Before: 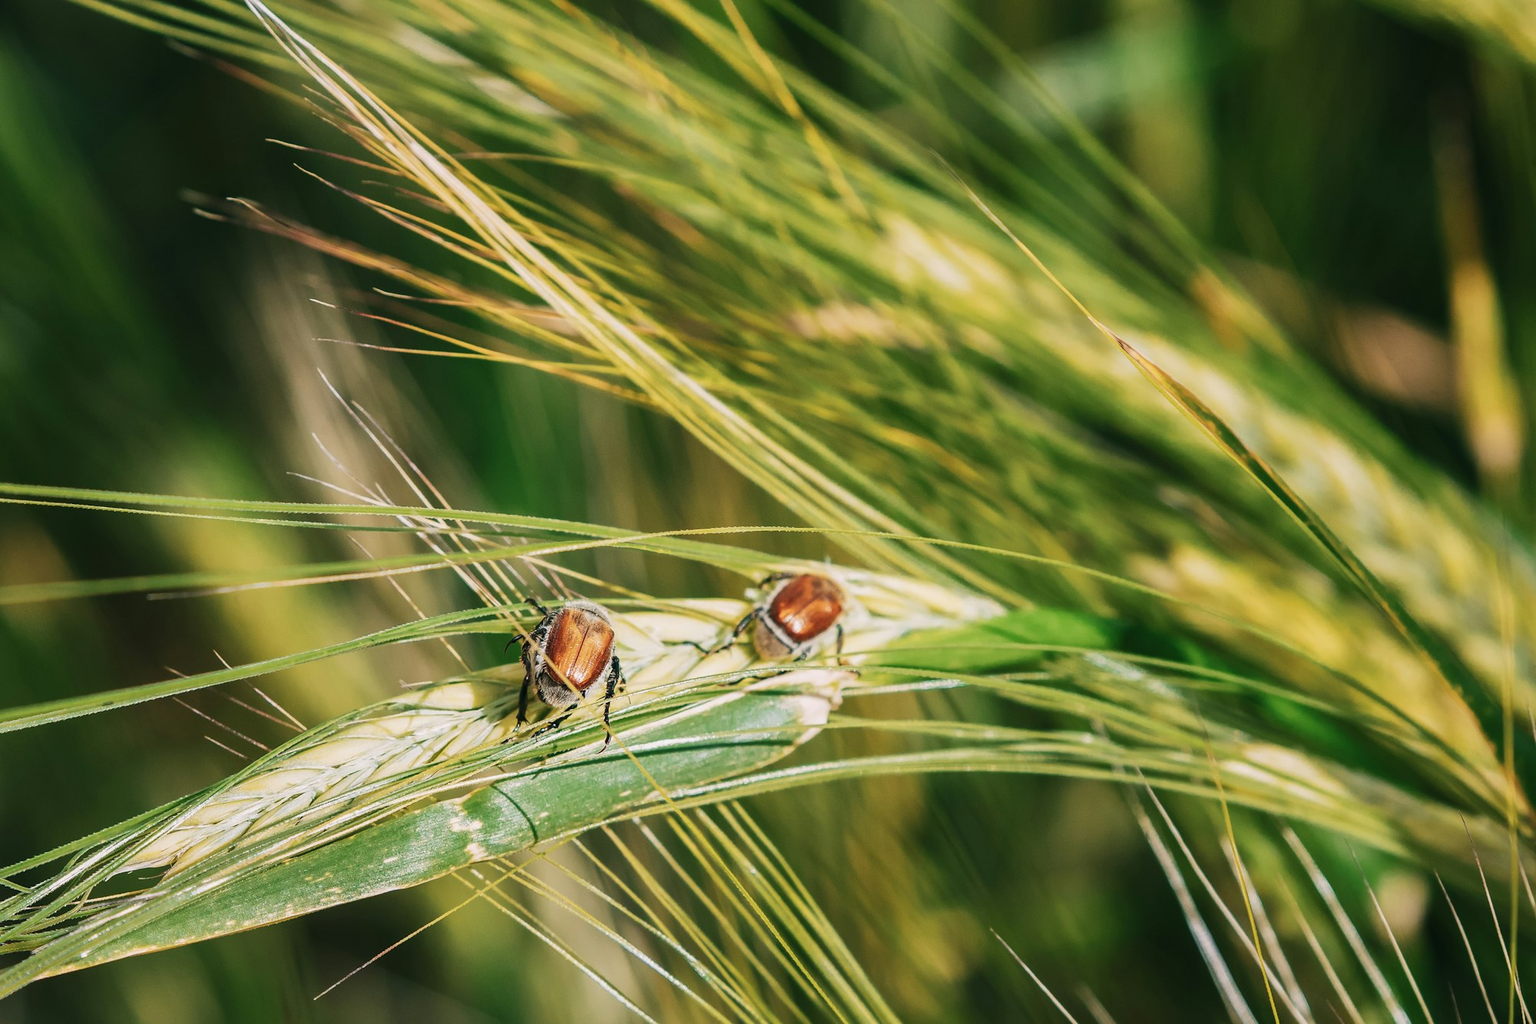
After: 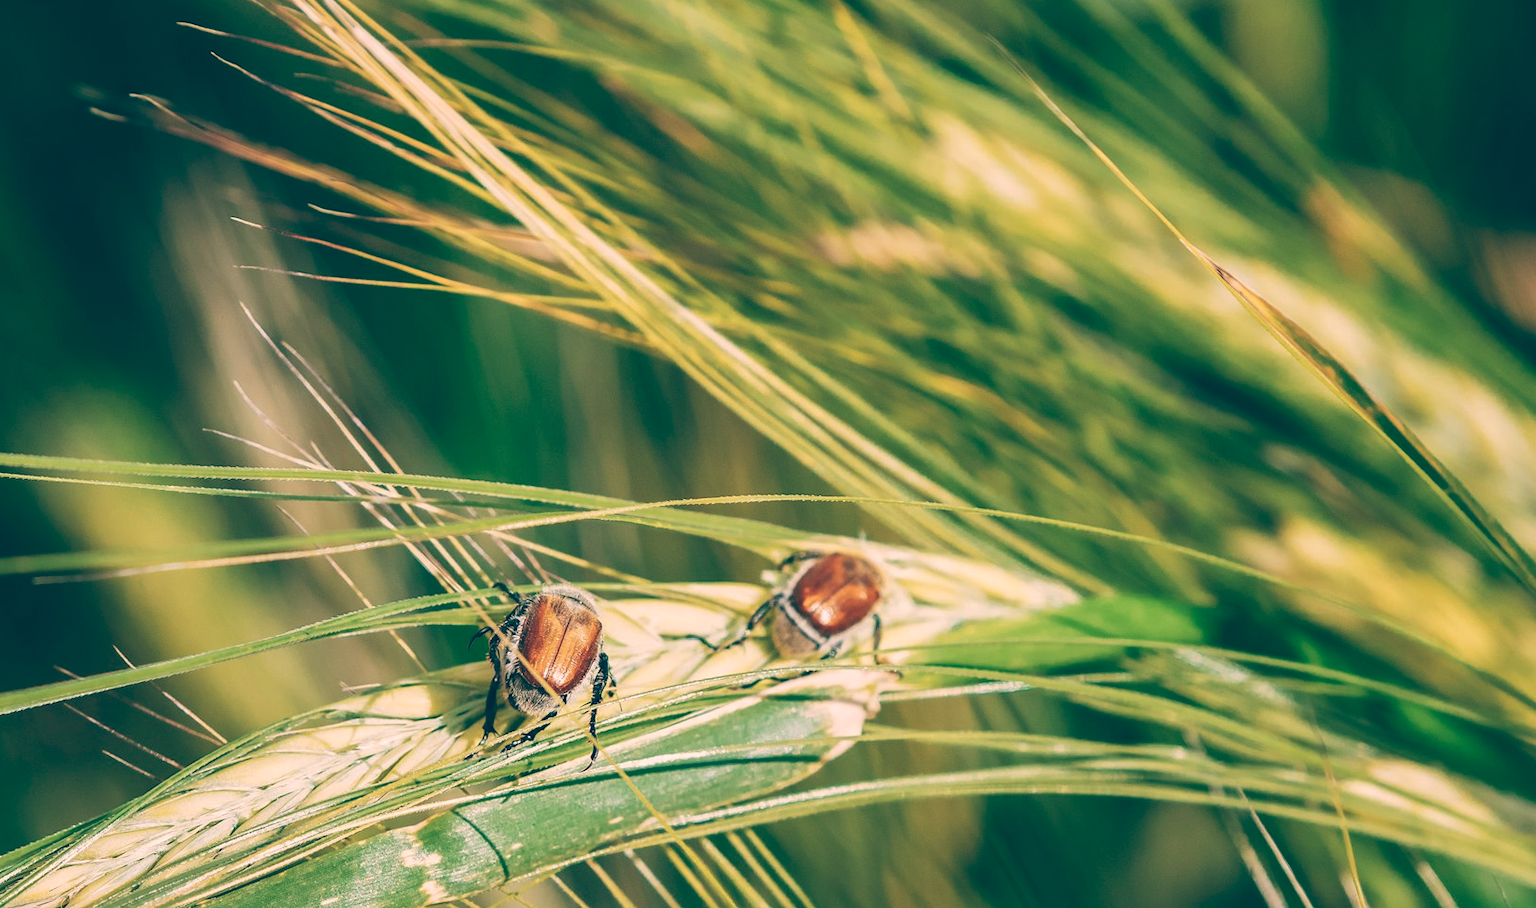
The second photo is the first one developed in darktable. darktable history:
crop: left 7.856%, top 11.836%, right 10.12%, bottom 15.387%
color balance: lift [1.006, 0.985, 1.002, 1.015], gamma [1, 0.953, 1.008, 1.047], gain [1.076, 1.13, 1.004, 0.87]
exposure: exposure -0.021 EV, compensate highlight preservation false
